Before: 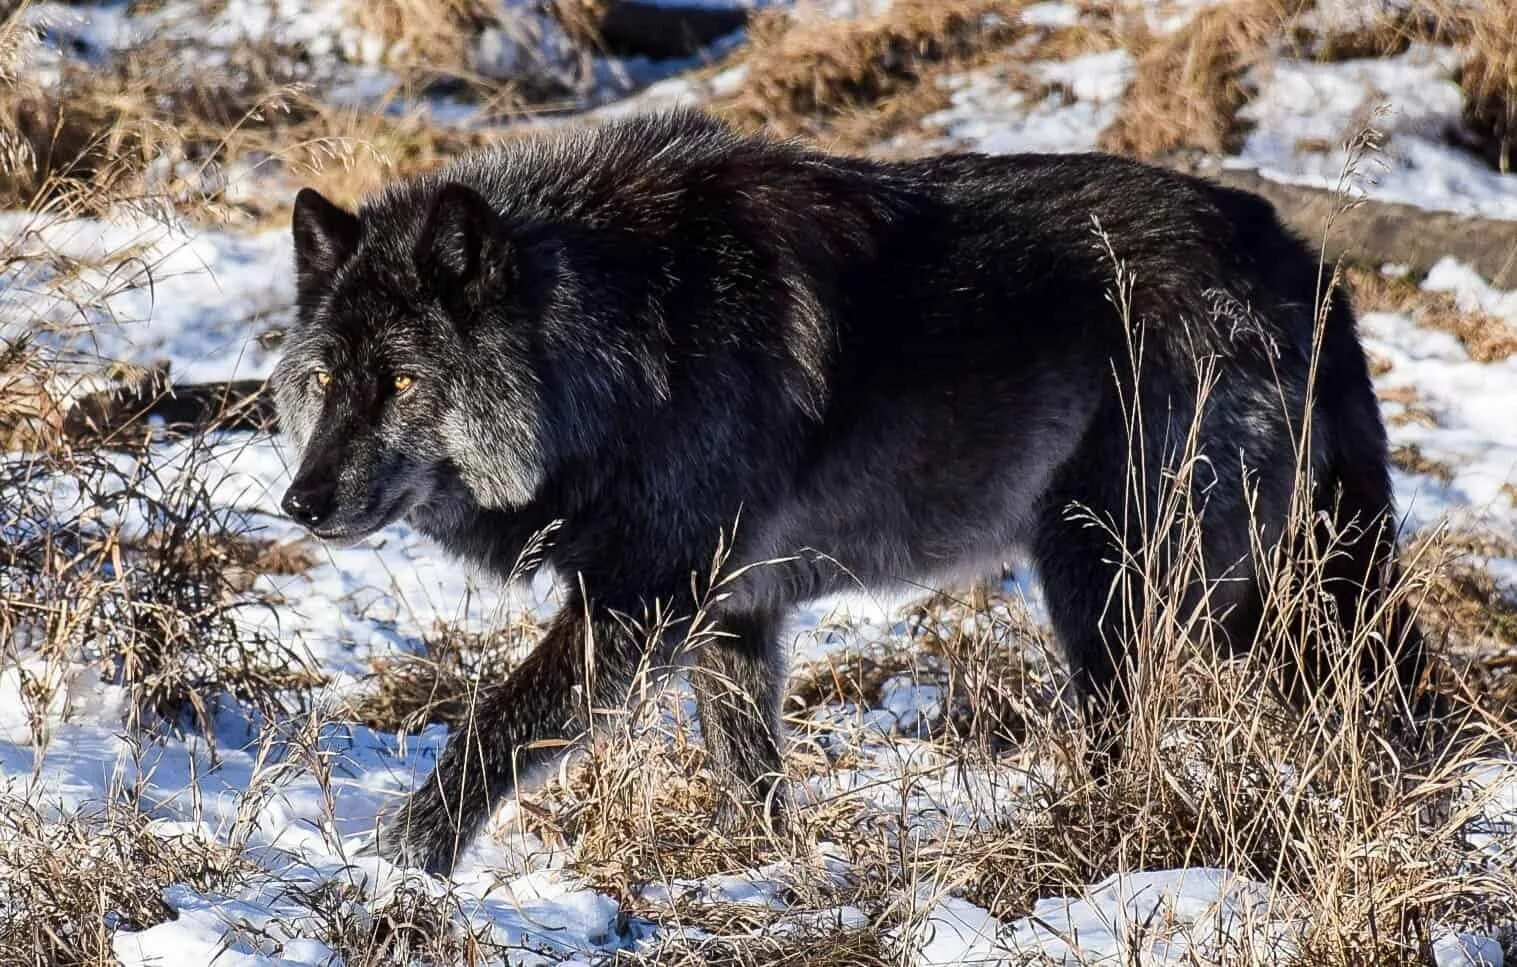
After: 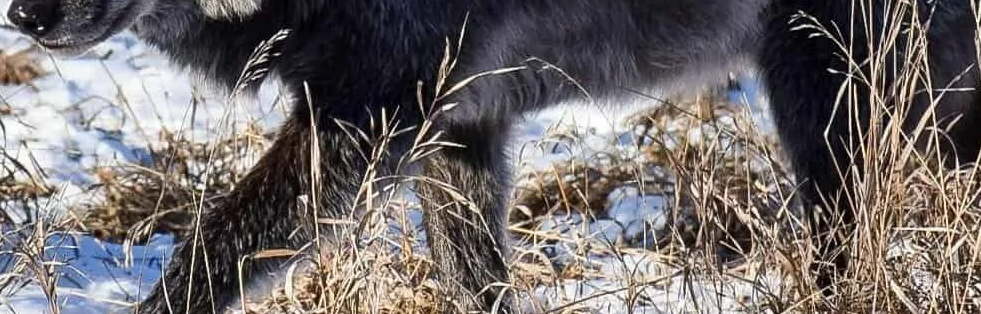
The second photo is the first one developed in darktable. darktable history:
crop: left 18.081%, top 50.673%, right 17.236%, bottom 16.816%
